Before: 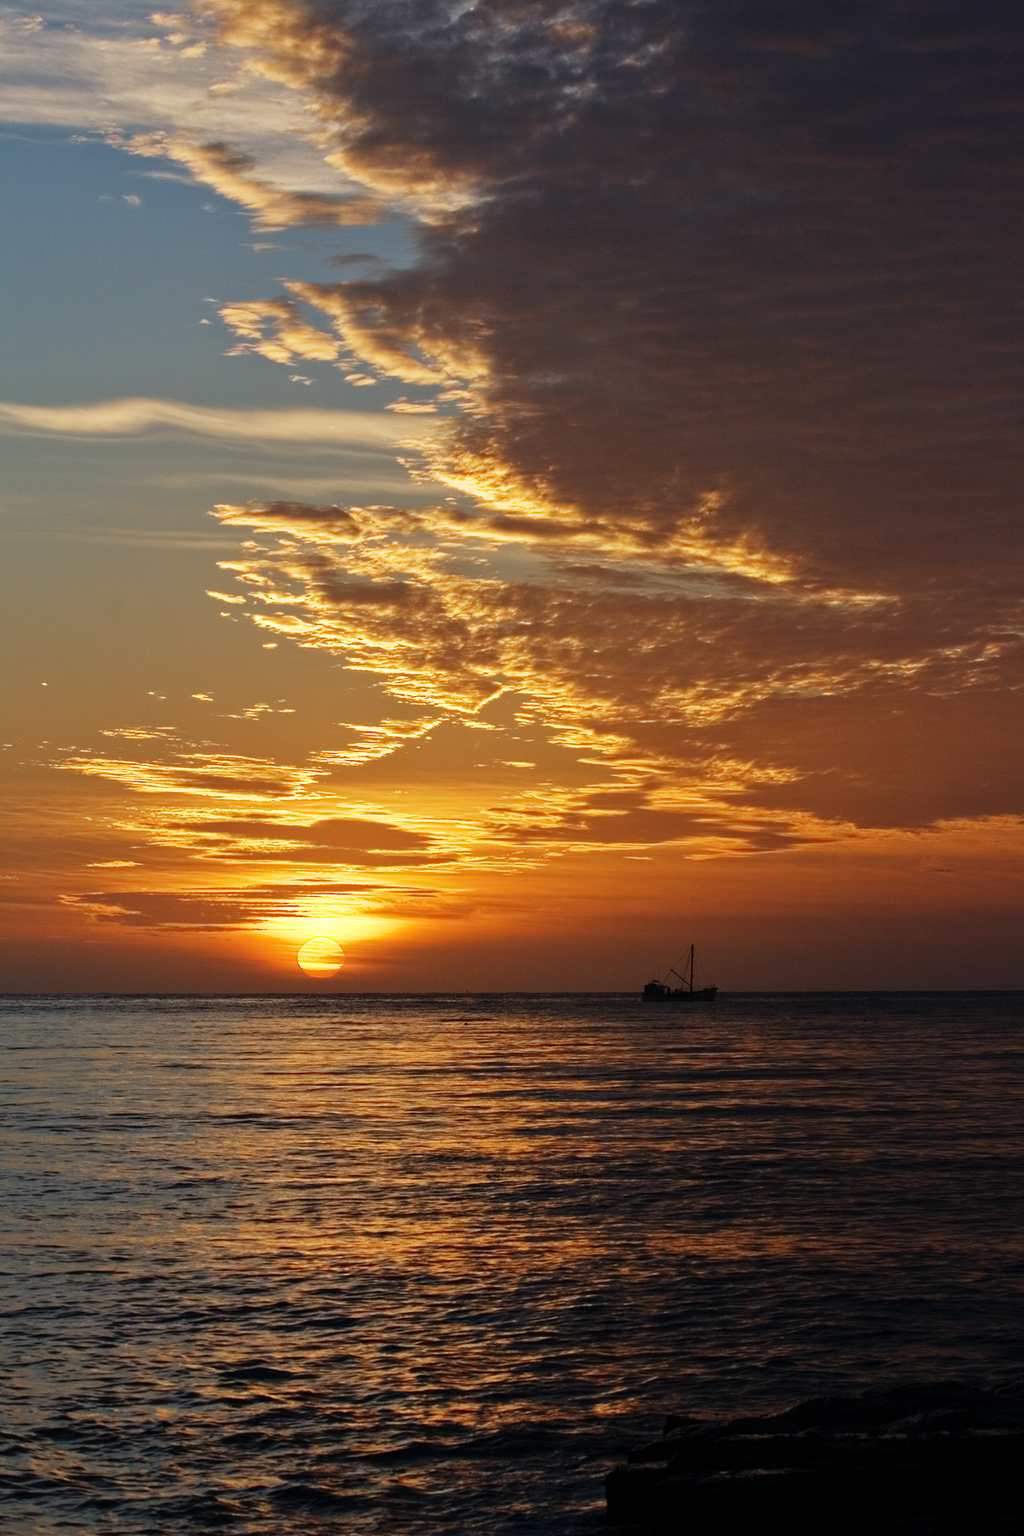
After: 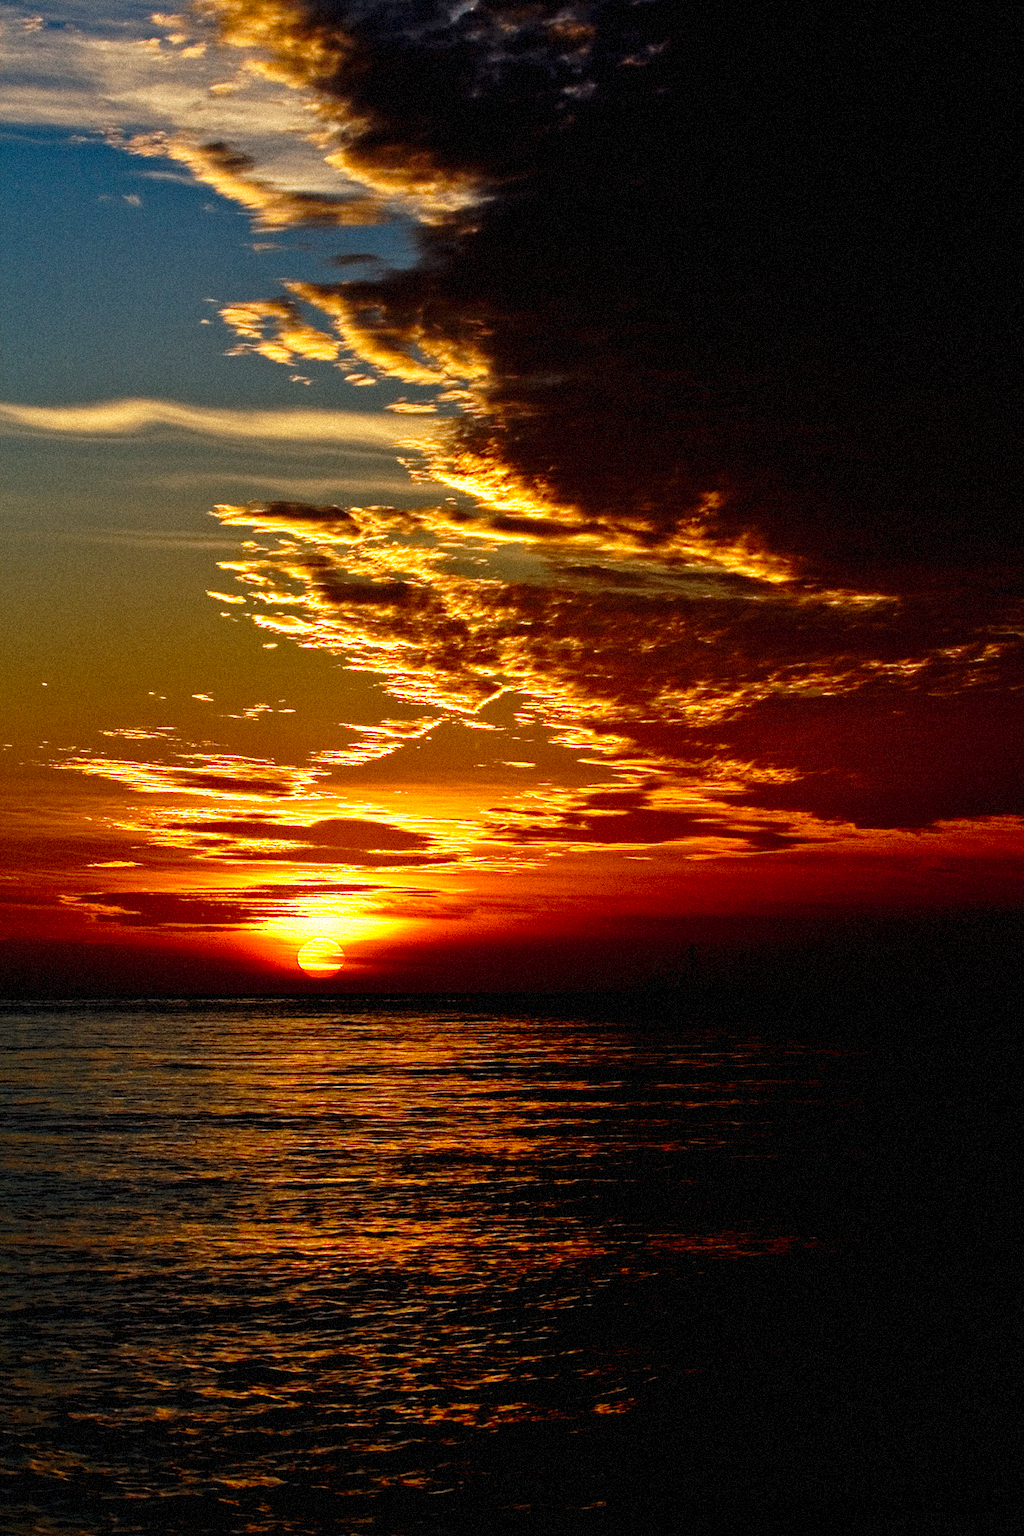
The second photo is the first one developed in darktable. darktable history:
grain: strength 35%, mid-tones bias 0%
tone curve: curves: ch0 [(0, 0) (0.003, 0.008) (0.011, 0.008) (0.025, 0.008) (0.044, 0.008) (0.069, 0.006) (0.1, 0.006) (0.136, 0.006) (0.177, 0.008) (0.224, 0.012) (0.277, 0.026) (0.335, 0.083) (0.399, 0.165) (0.468, 0.292) (0.543, 0.416) (0.623, 0.535) (0.709, 0.692) (0.801, 0.853) (0.898, 0.981) (1, 1)], preserve colors none
